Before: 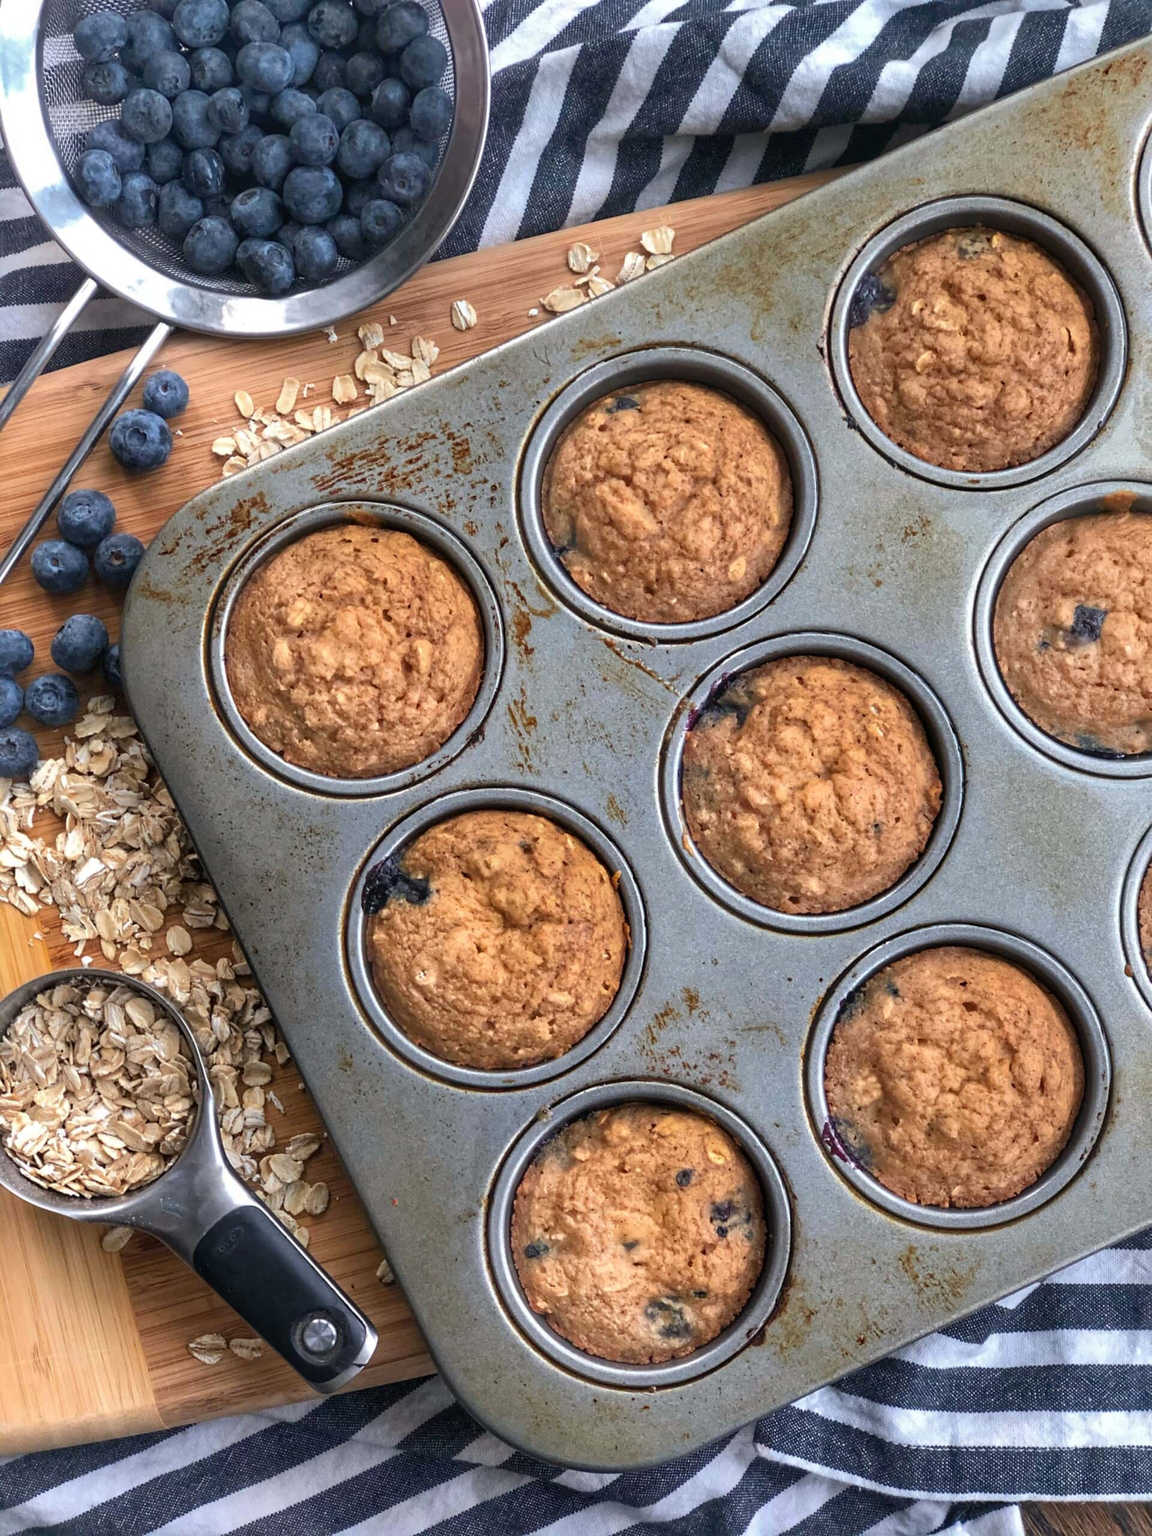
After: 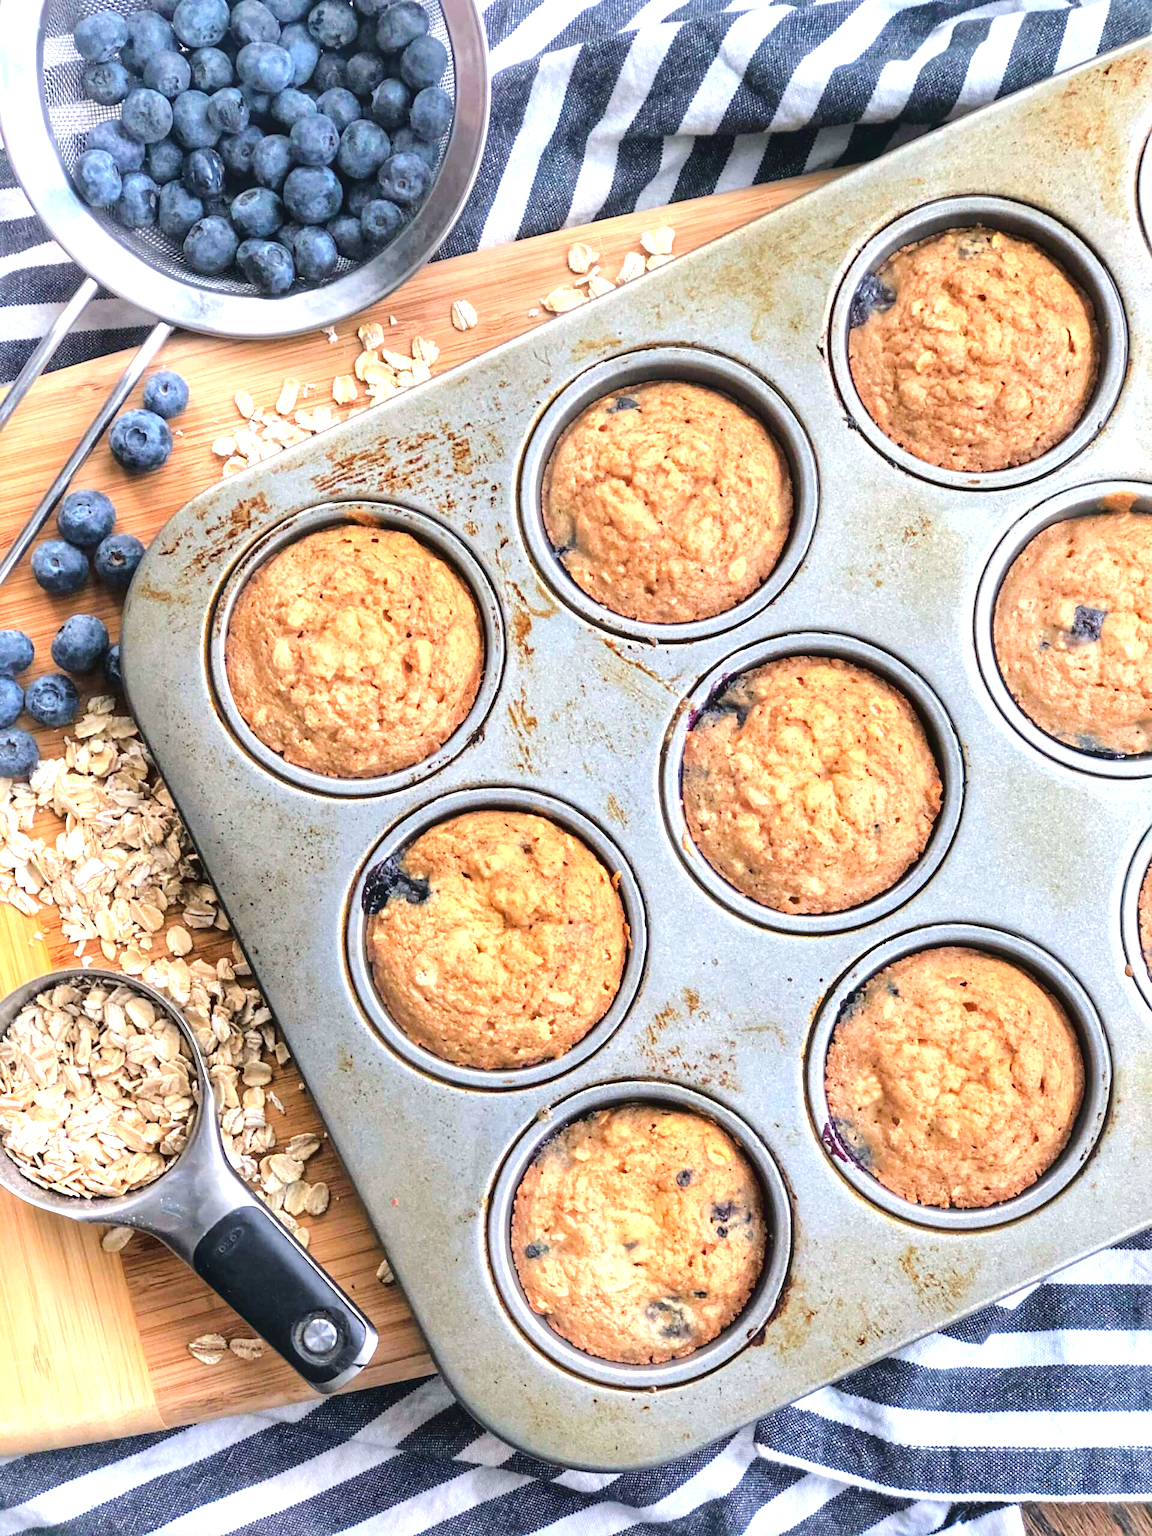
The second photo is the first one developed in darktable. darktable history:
tone curve: curves: ch0 [(0, 0) (0.003, 0.047) (0.011, 0.05) (0.025, 0.053) (0.044, 0.057) (0.069, 0.062) (0.1, 0.084) (0.136, 0.115) (0.177, 0.159) (0.224, 0.216) (0.277, 0.289) (0.335, 0.382) (0.399, 0.474) (0.468, 0.561) (0.543, 0.636) (0.623, 0.705) (0.709, 0.778) (0.801, 0.847) (0.898, 0.916) (1, 1)], color space Lab, linked channels, preserve colors none
exposure: exposure 1.154 EV, compensate exposure bias true, compensate highlight preservation false
